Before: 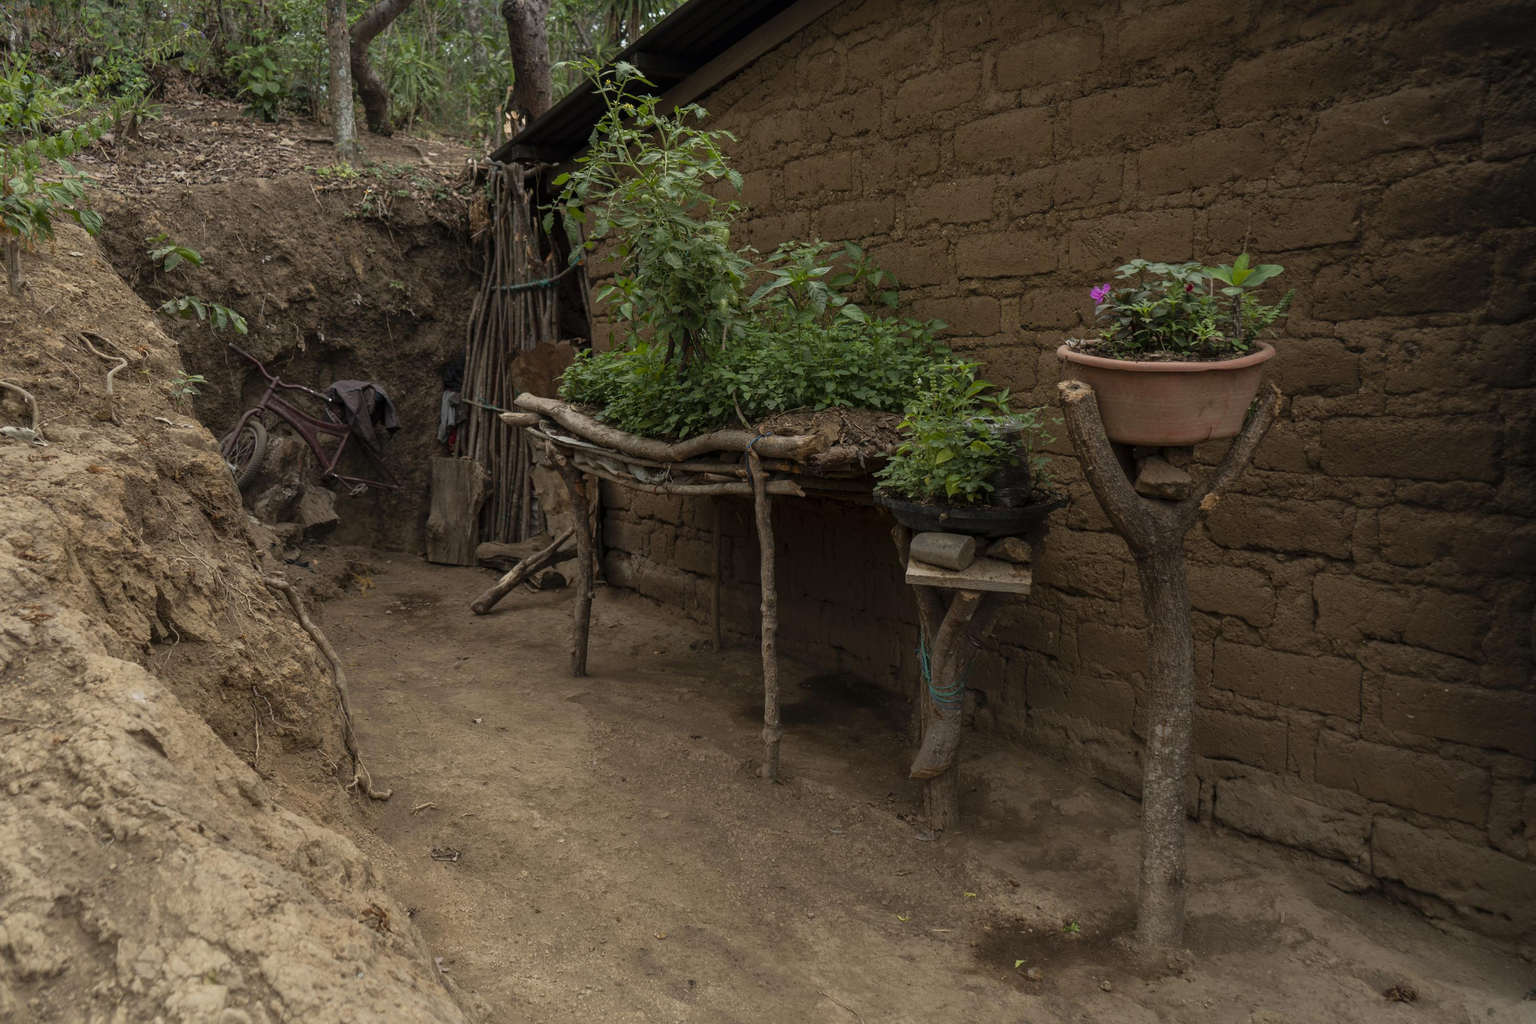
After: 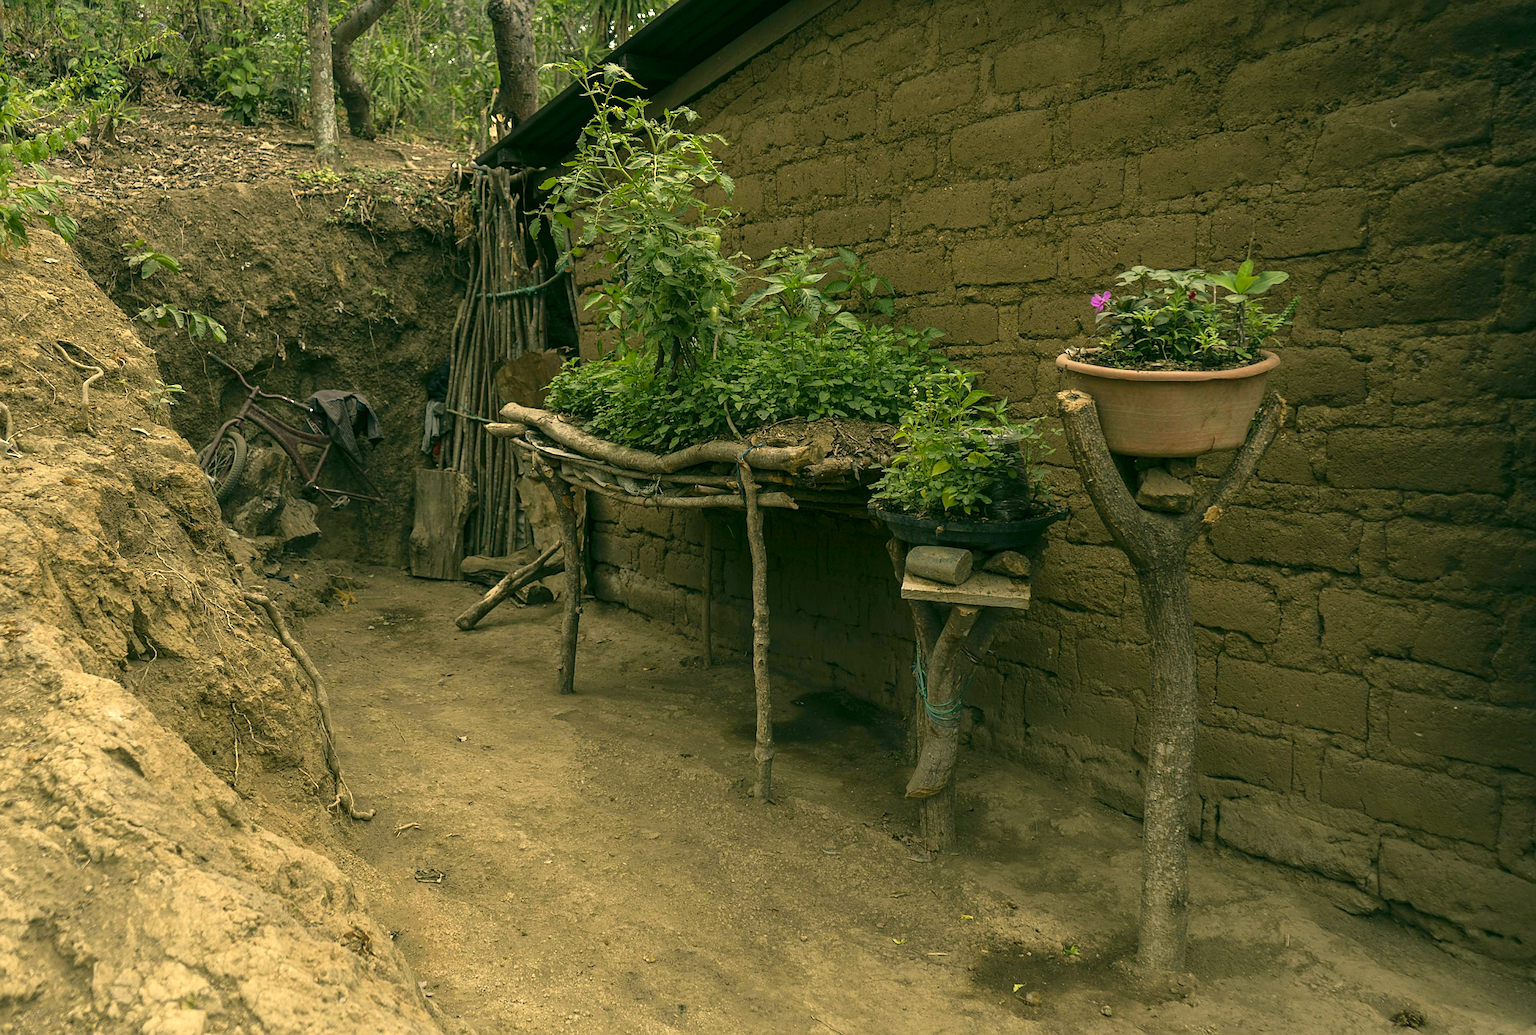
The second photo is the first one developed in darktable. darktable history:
color correction: highlights a* 5.3, highlights b* 24.26, shadows a* -15.58, shadows b* 4.02
exposure: exposure 0.766 EV, compensate highlight preservation false
crop and rotate: left 1.774%, right 0.633%, bottom 1.28%
sharpen: on, module defaults
